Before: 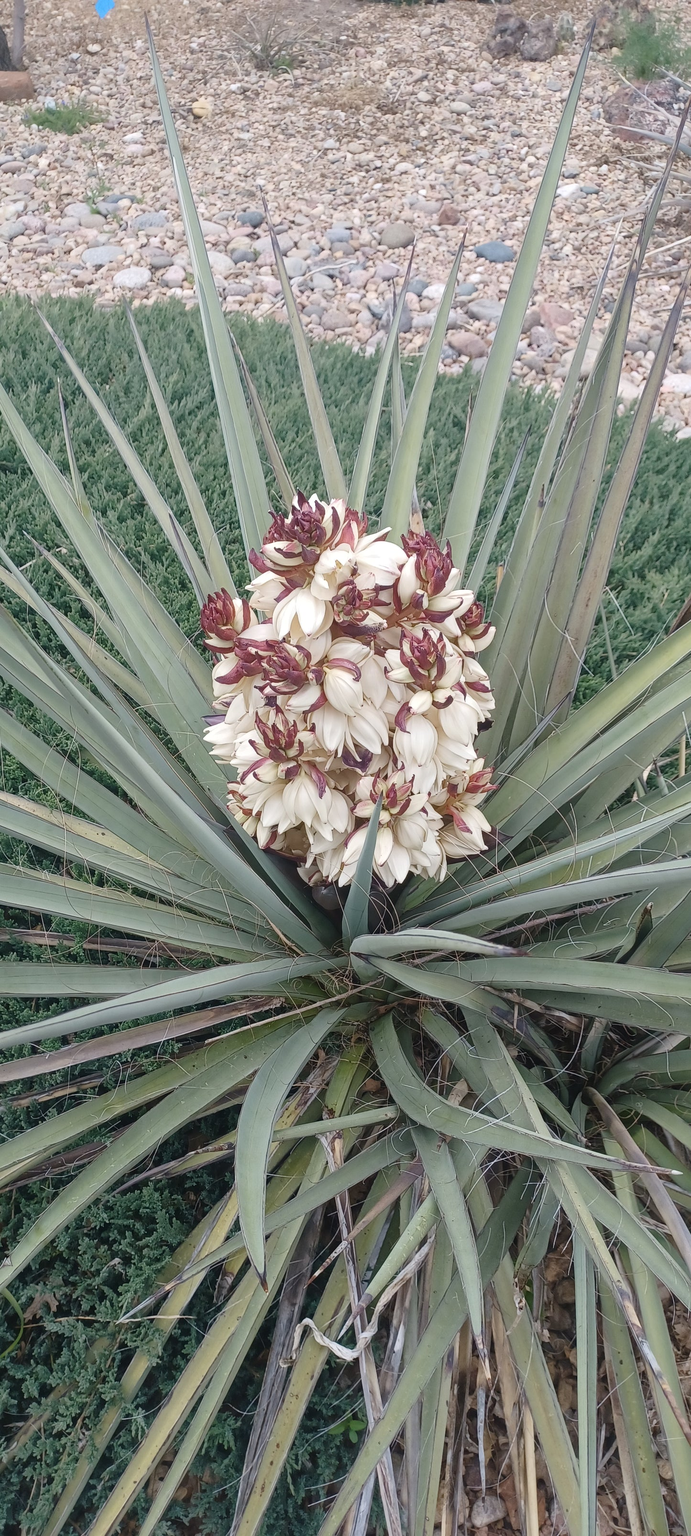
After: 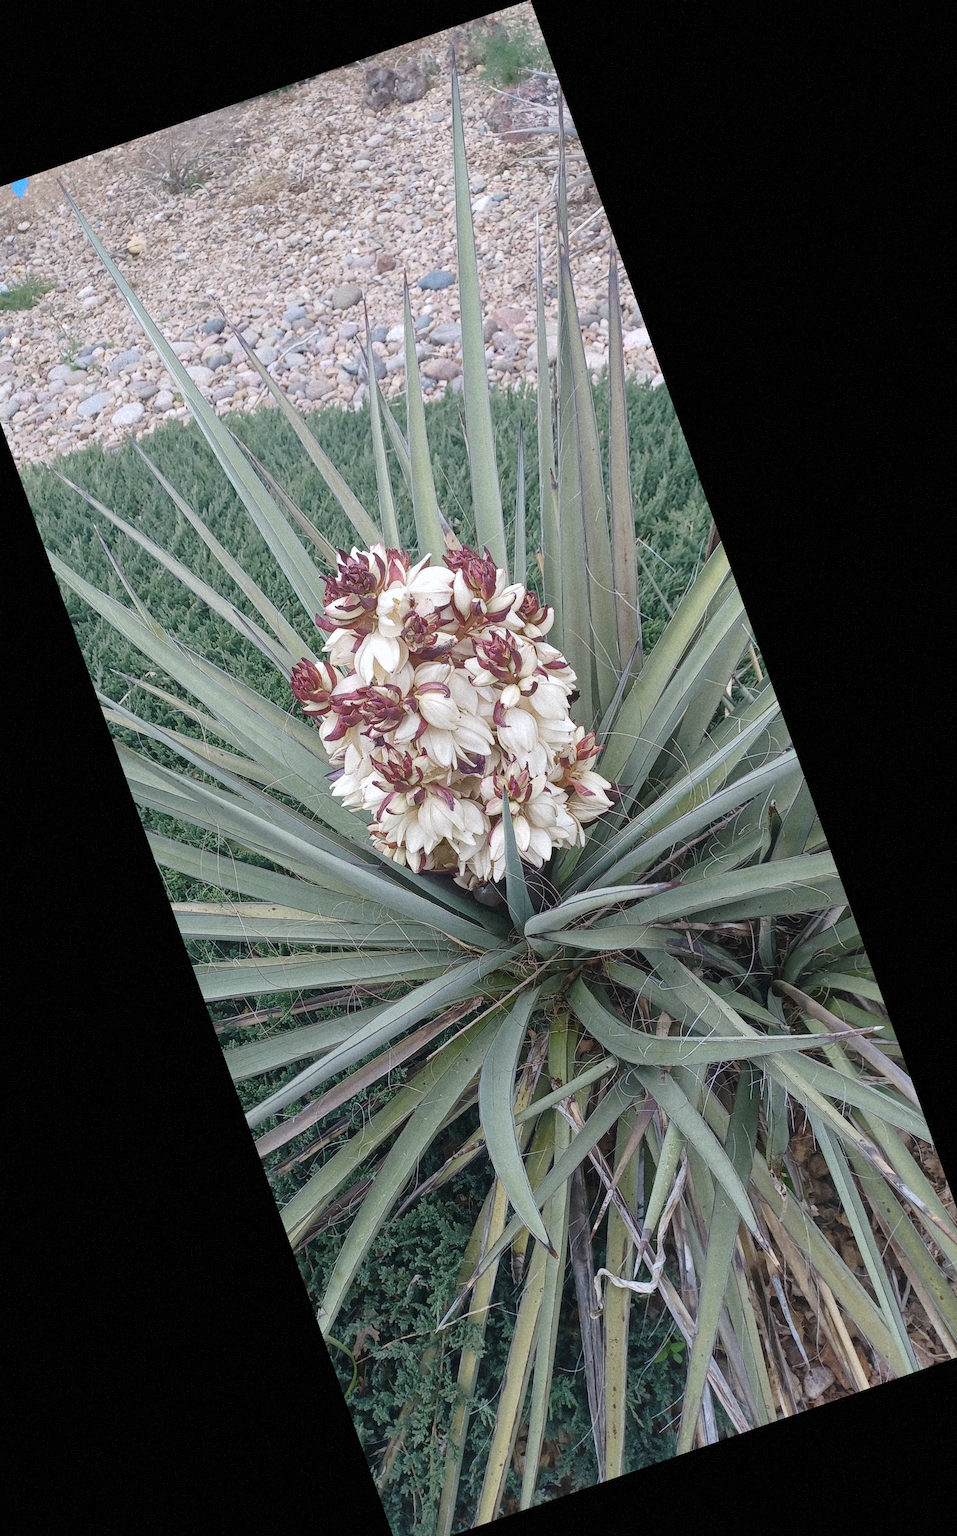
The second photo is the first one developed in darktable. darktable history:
grain: mid-tones bias 0%
crop and rotate: angle 19.43°, left 6.812%, right 4.125%, bottom 1.087%
white balance: red 0.983, blue 1.036
